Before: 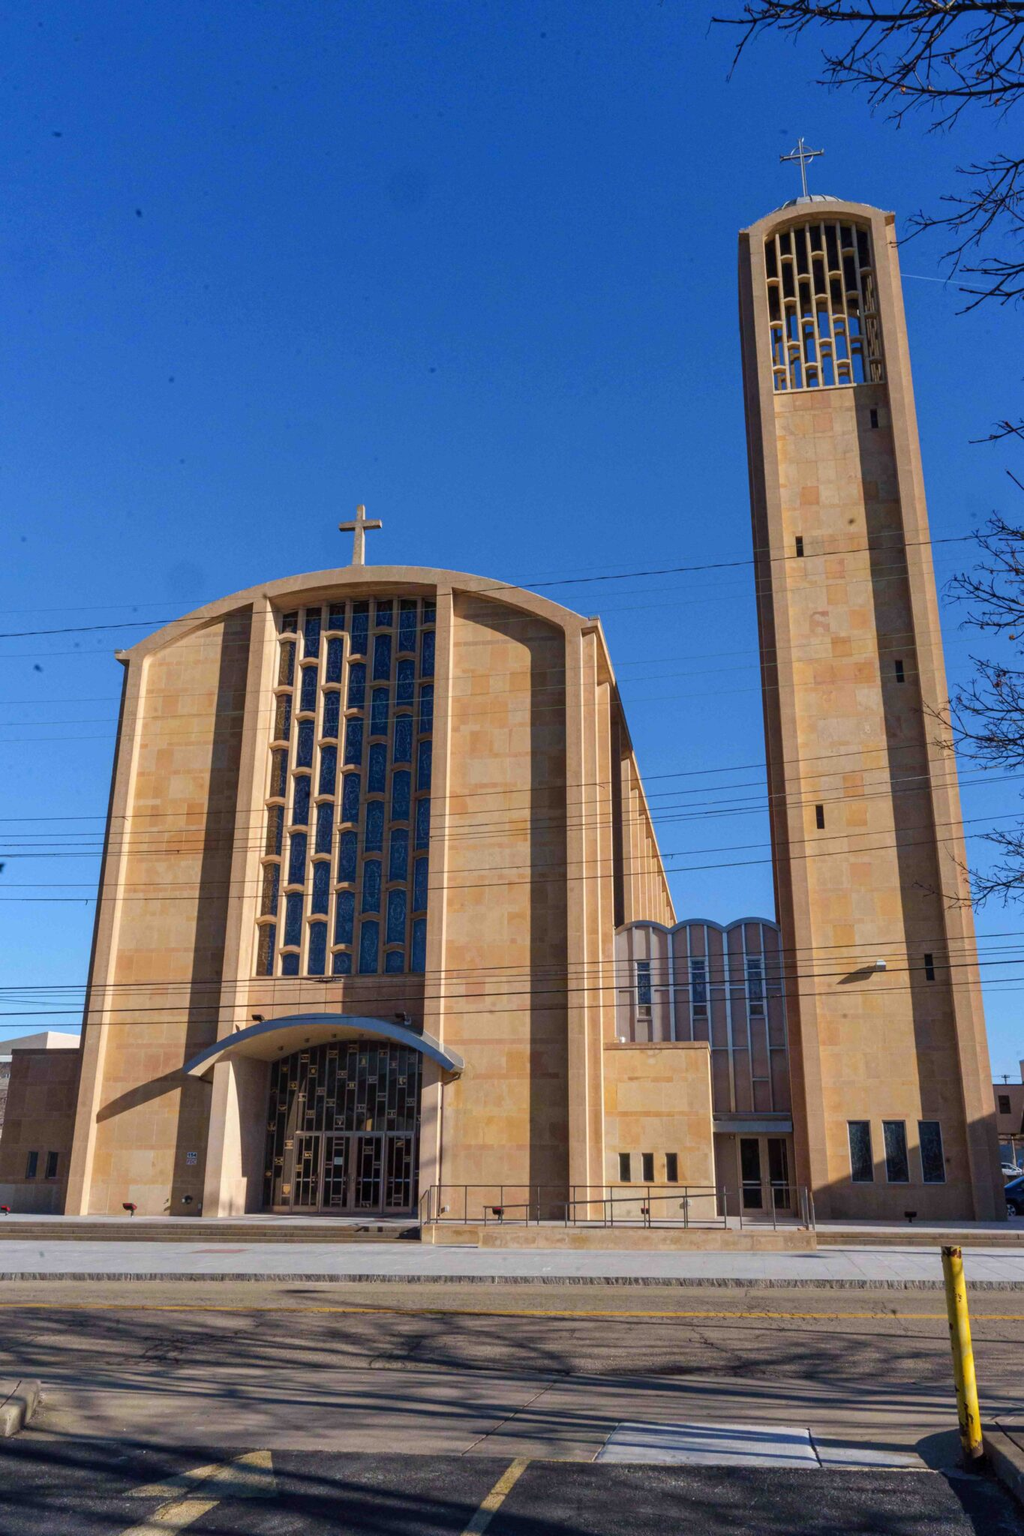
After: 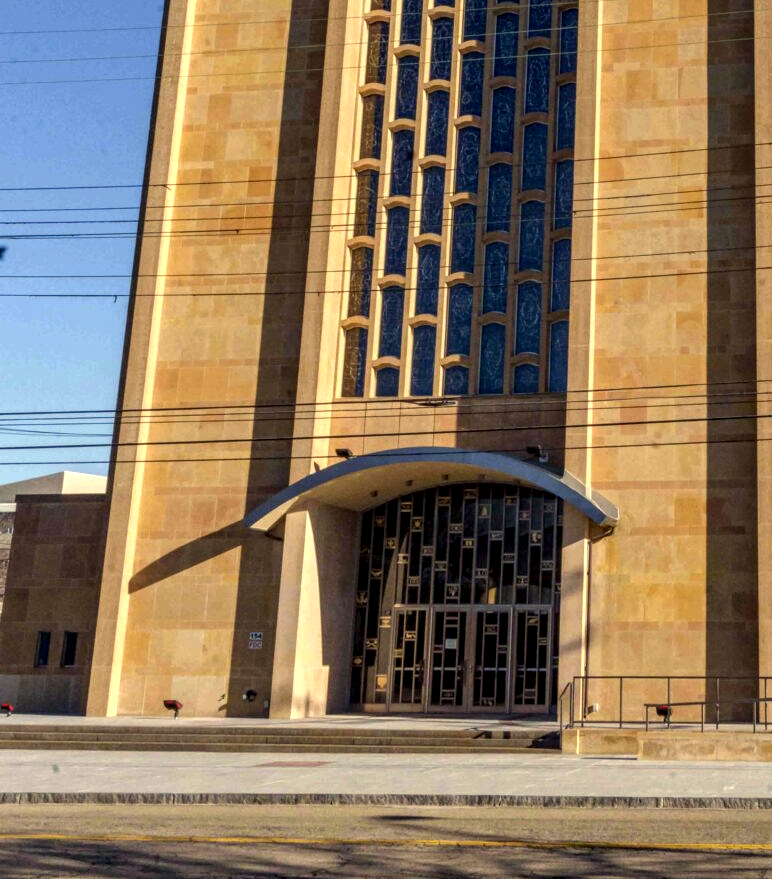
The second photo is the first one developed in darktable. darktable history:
exposure: exposure 0.153 EV, compensate highlight preservation false
color correction: highlights a* 1.47, highlights b* 18.12
crop: top 44.176%, right 43.406%, bottom 12.9%
local contrast: detail 150%
